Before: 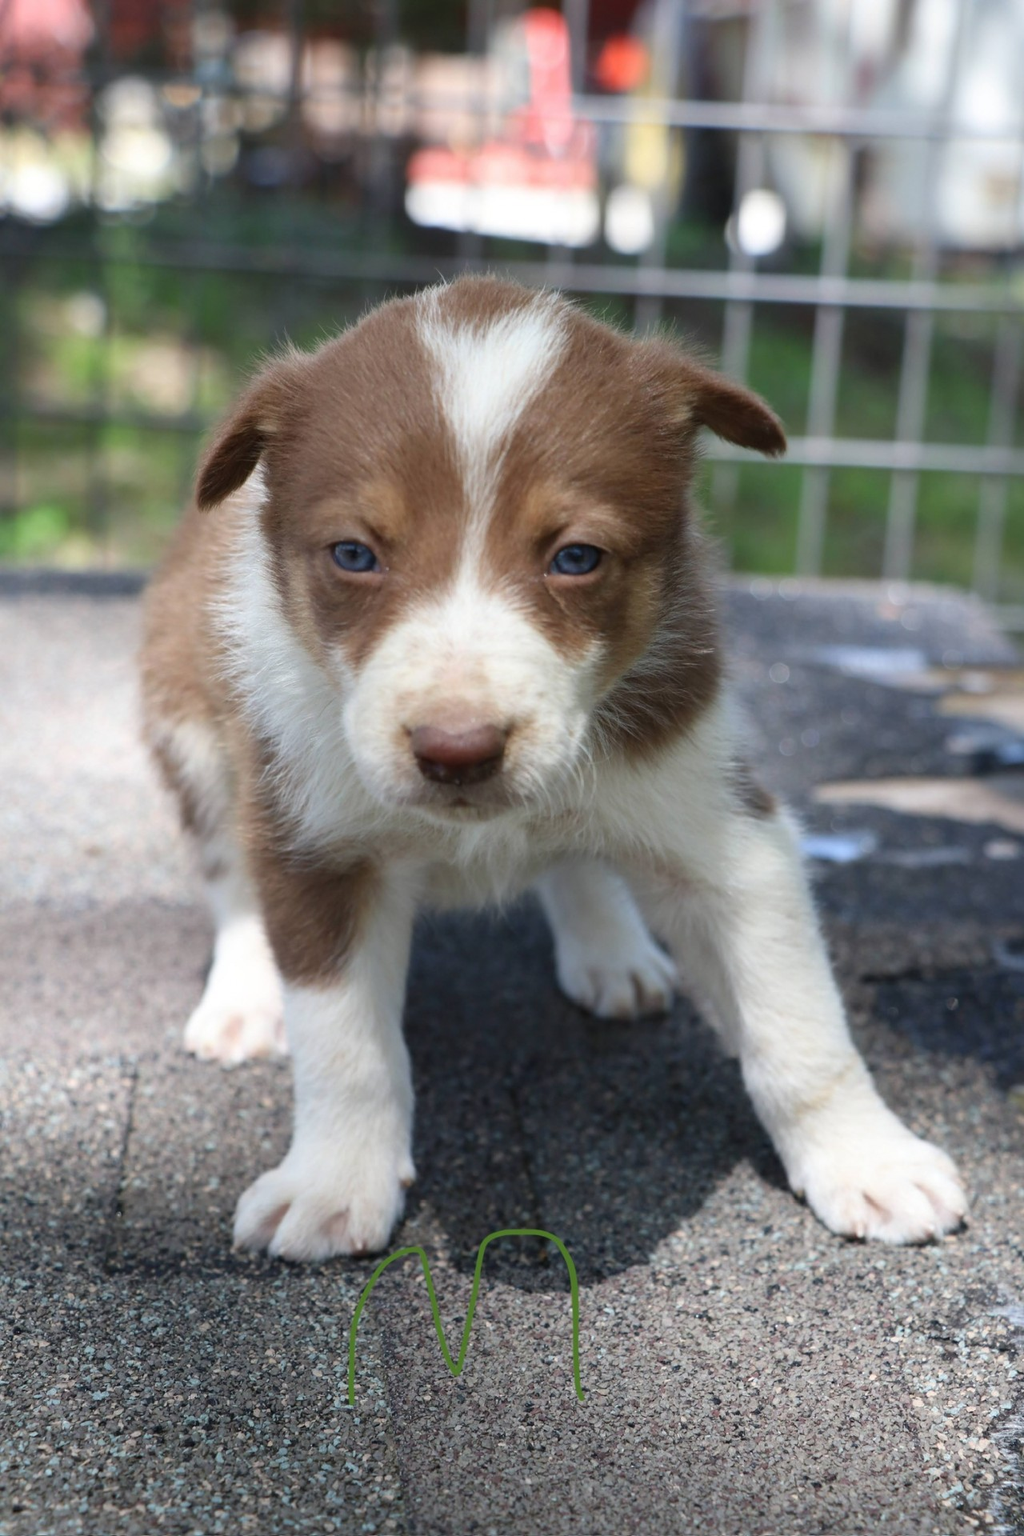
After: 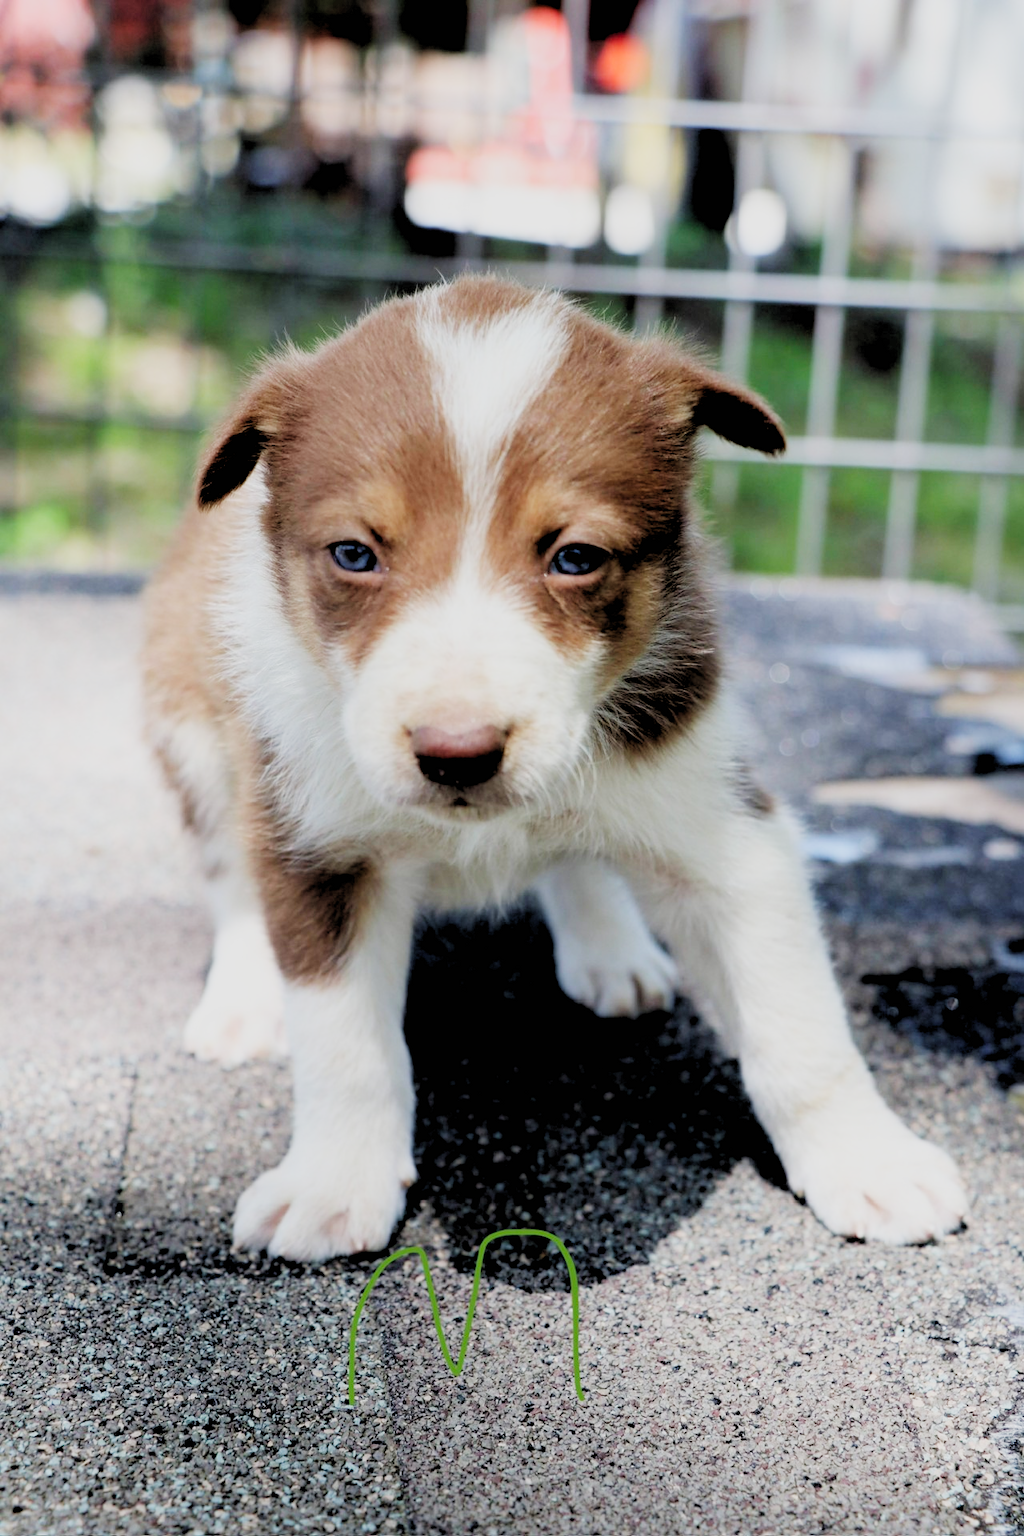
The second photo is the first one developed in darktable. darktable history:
sigmoid: contrast 1.81, skew -0.21, preserve hue 0%, red attenuation 0.1, red rotation 0.035, green attenuation 0.1, green rotation -0.017, blue attenuation 0.15, blue rotation -0.052, base primaries Rec2020
rgb levels: levels [[0.027, 0.429, 0.996], [0, 0.5, 1], [0, 0.5, 1]]
